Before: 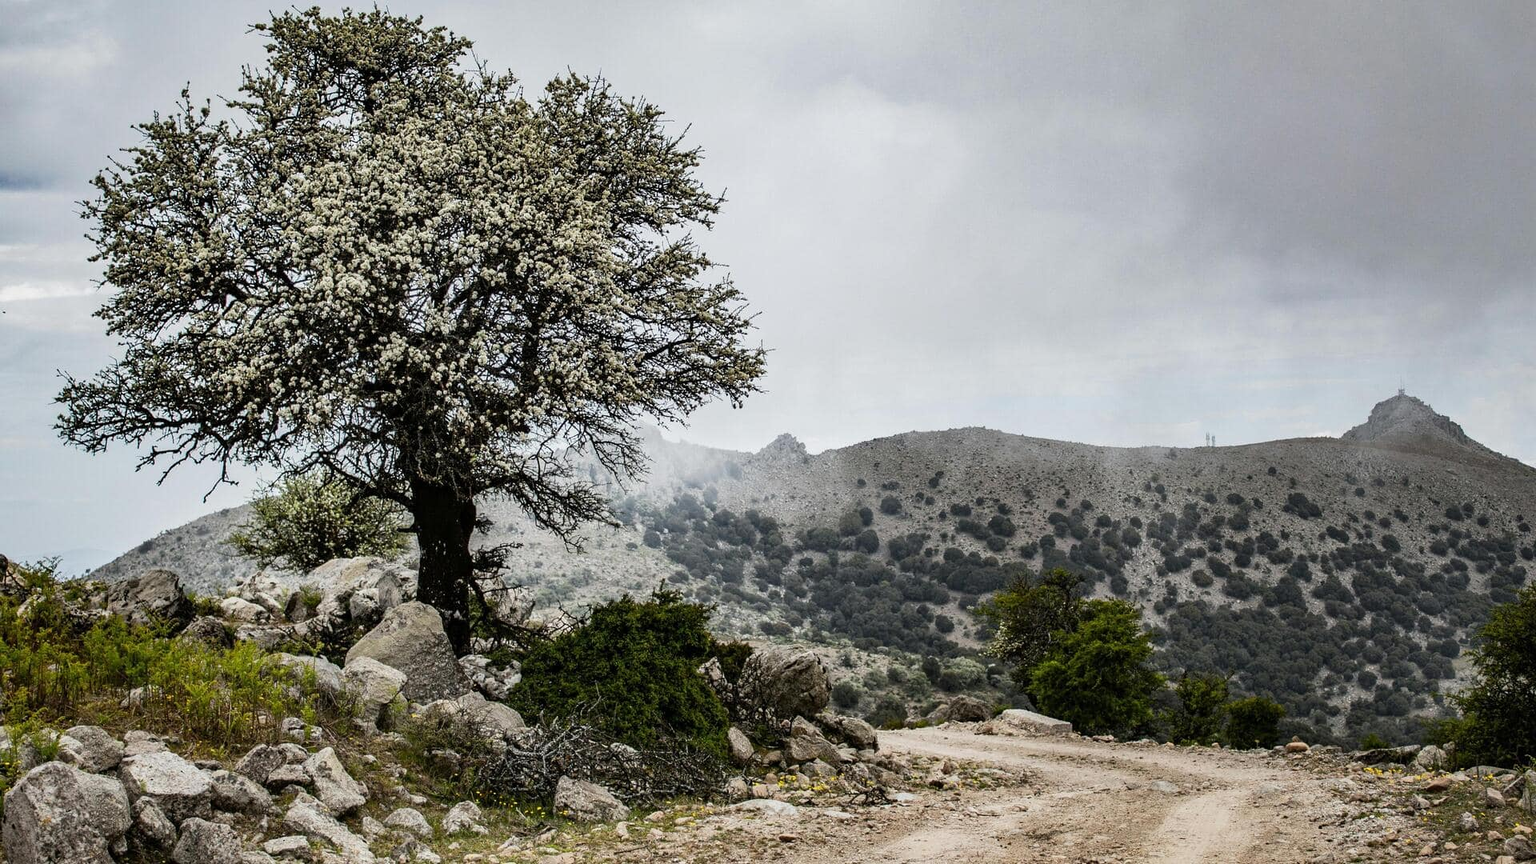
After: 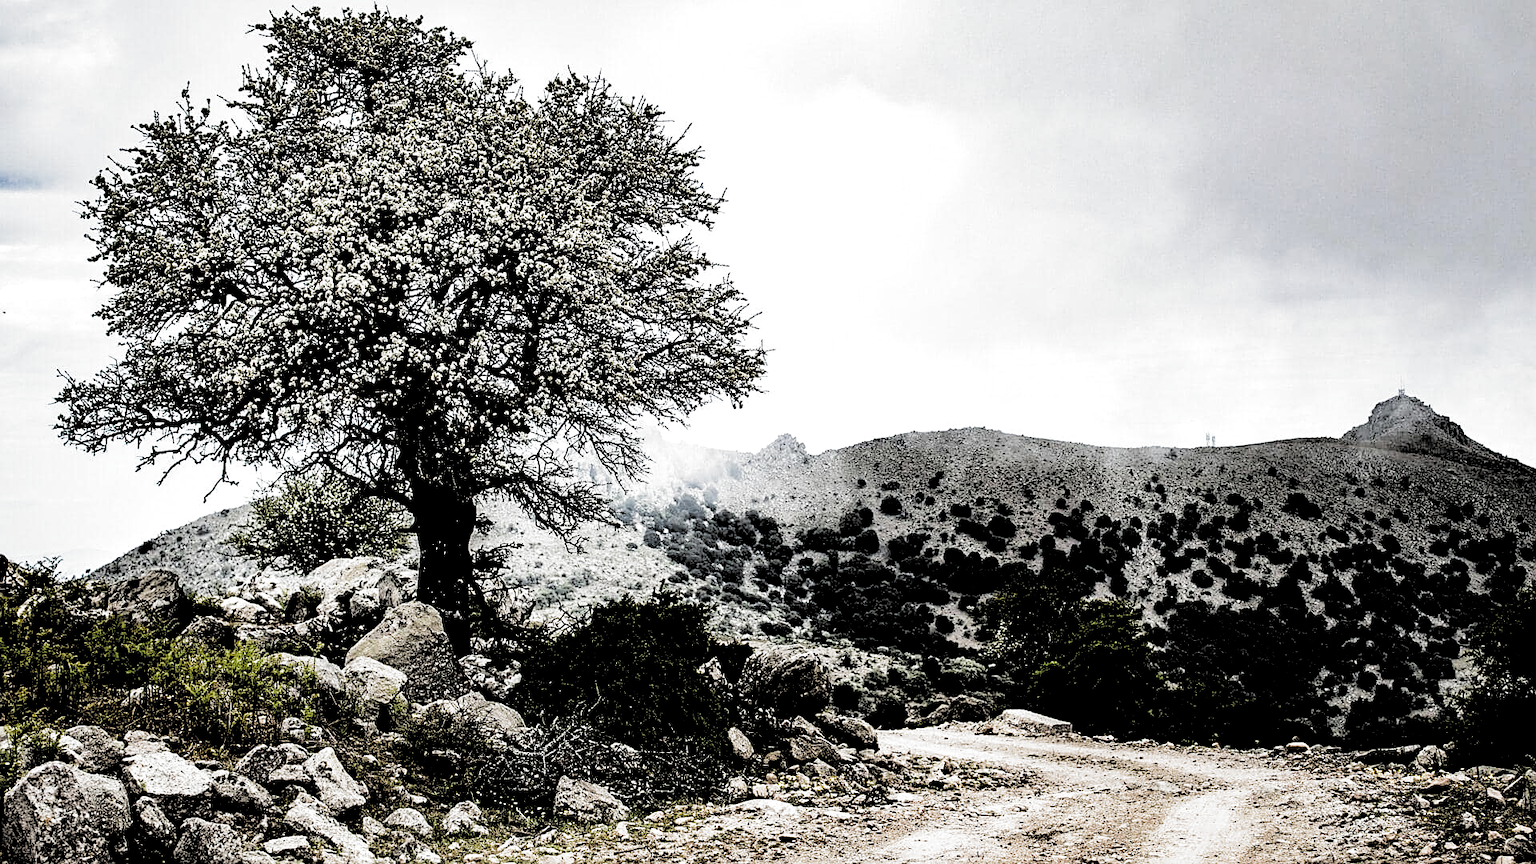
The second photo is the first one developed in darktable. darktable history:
exposure: exposure 0.204 EV, compensate highlight preservation false
filmic rgb: black relative exposure -1.02 EV, white relative exposure 2.07 EV, hardness 1.54, contrast 2.243, color science v5 (2021), contrast in shadows safe, contrast in highlights safe
sharpen: on, module defaults
